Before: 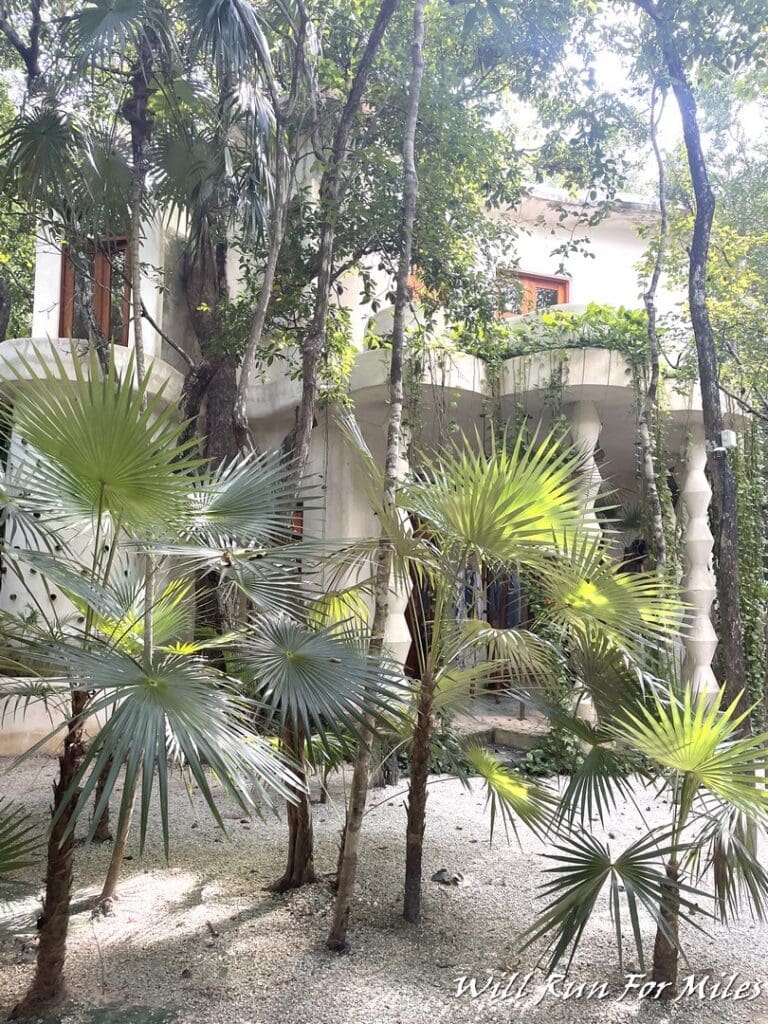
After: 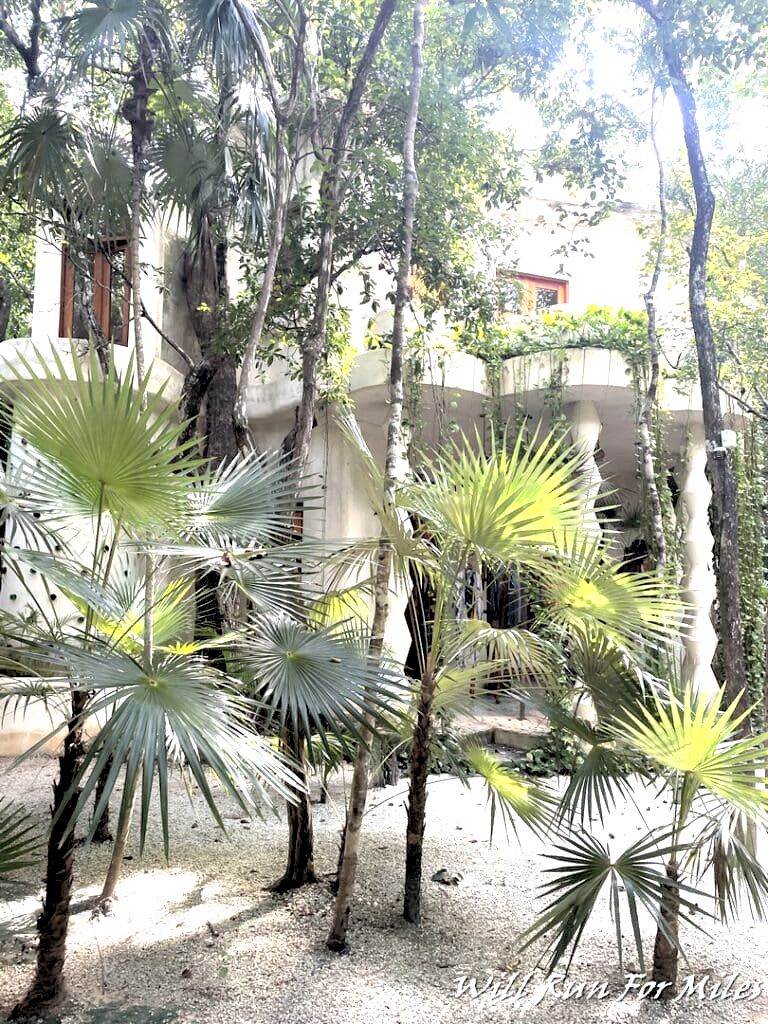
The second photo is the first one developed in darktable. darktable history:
exposure: exposure 0.6 EV, compensate highlight preservation false
rgb levels: levels [[0.034, 0.472, 0.904], [0, 0.5, 1], [0, 0.5, 1]]
